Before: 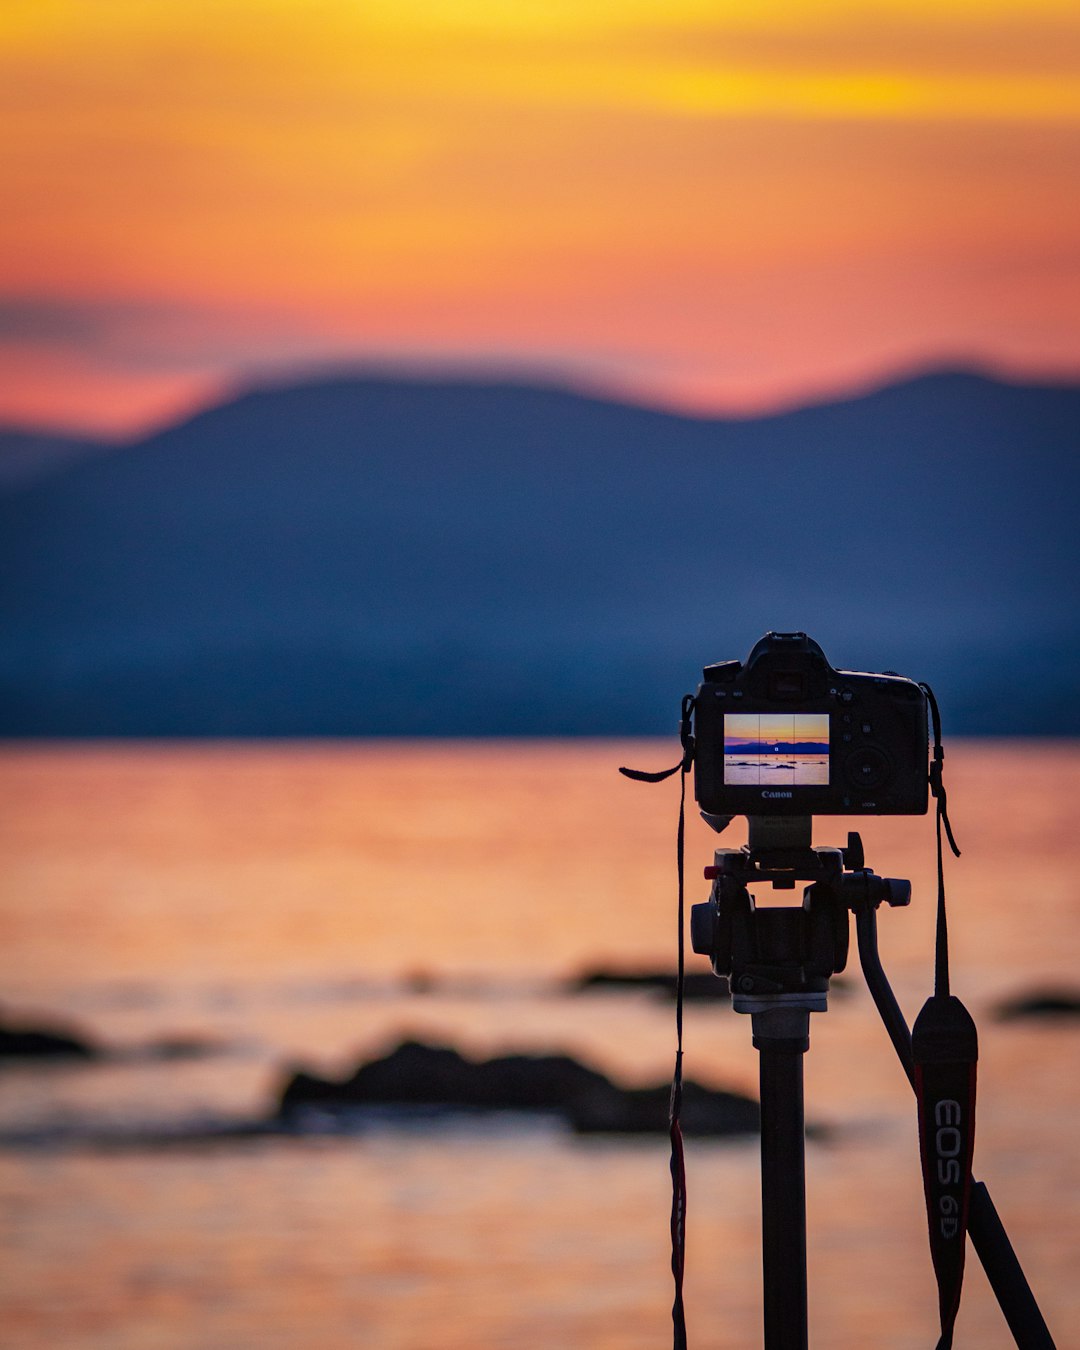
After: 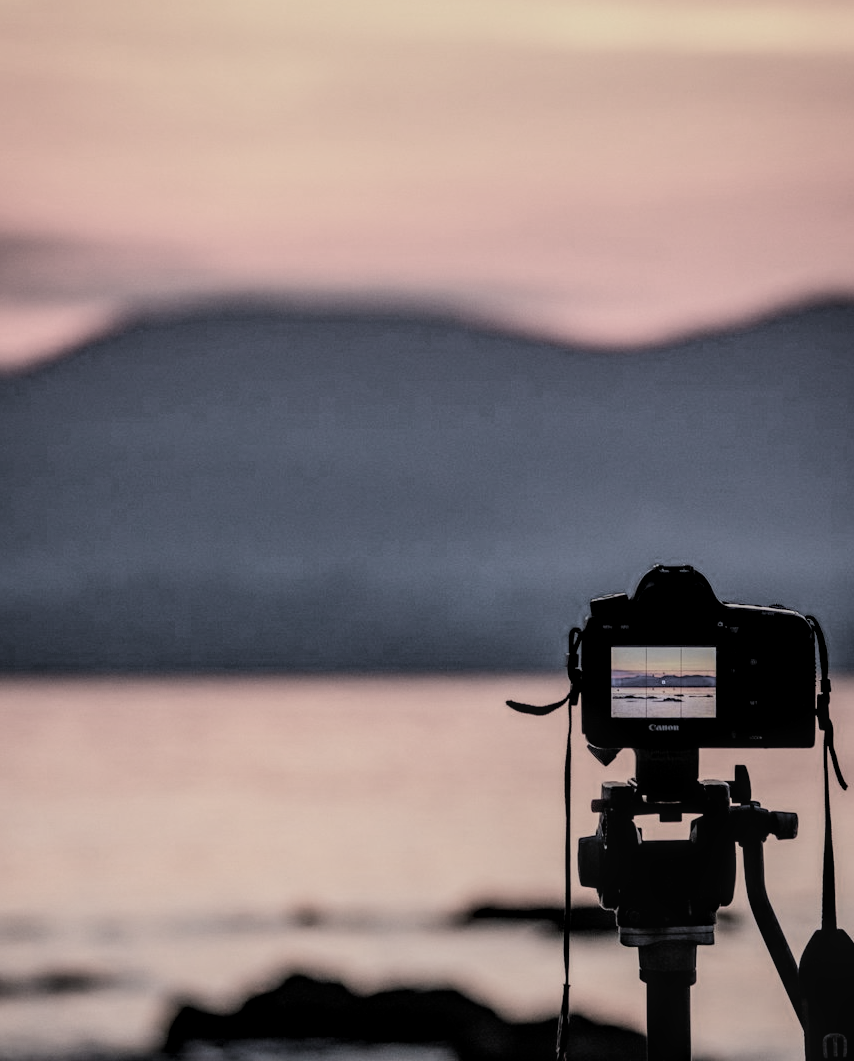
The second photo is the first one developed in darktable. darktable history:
filmic rgb: black relative exposure -5.13 EV, white relative exposure 3.95 EV, hardness 2.88, contrast 1.201, highlights saturation mix -29.9%, color science v5 (2021), contrast in shadows safe, contrast in highlights safe
crop and rotate: left 10.549%, top 5.022%, right 10.351%, bottom 16.333%
local contrast: highlights 61%, detail 143%, midtone range 0.421
